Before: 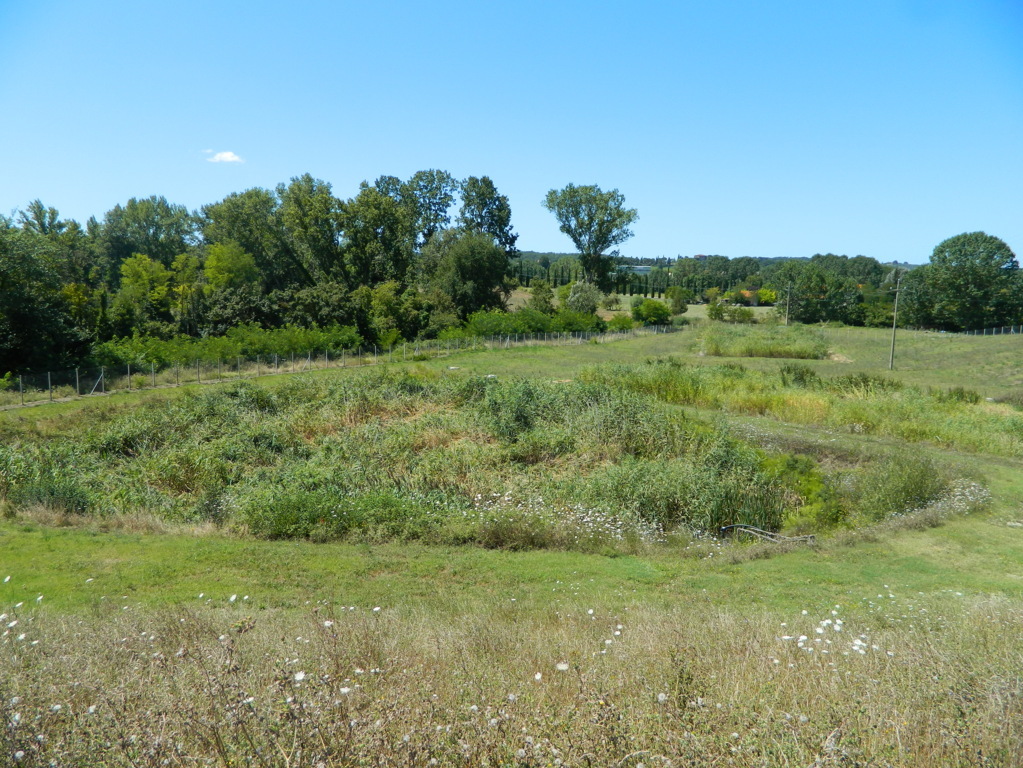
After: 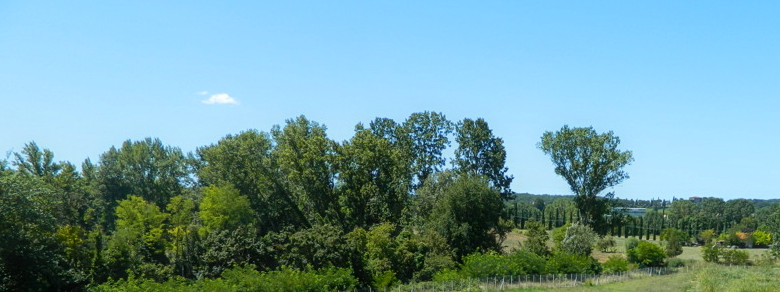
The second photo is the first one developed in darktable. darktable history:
contrast equalizer: y [[0.5, 0.496, 0.435, 0.435, 0.496, 0.5], [0.5 ×6], [0.5 ×6], [0 ×6], [0 ×6]]
crop: left 0.579%, top 7.627%, right 23.167%, bottom 54.275%
contrast brightness saturation: contrast 0.08, saturation 0.02
local contrast: on, module defaults
